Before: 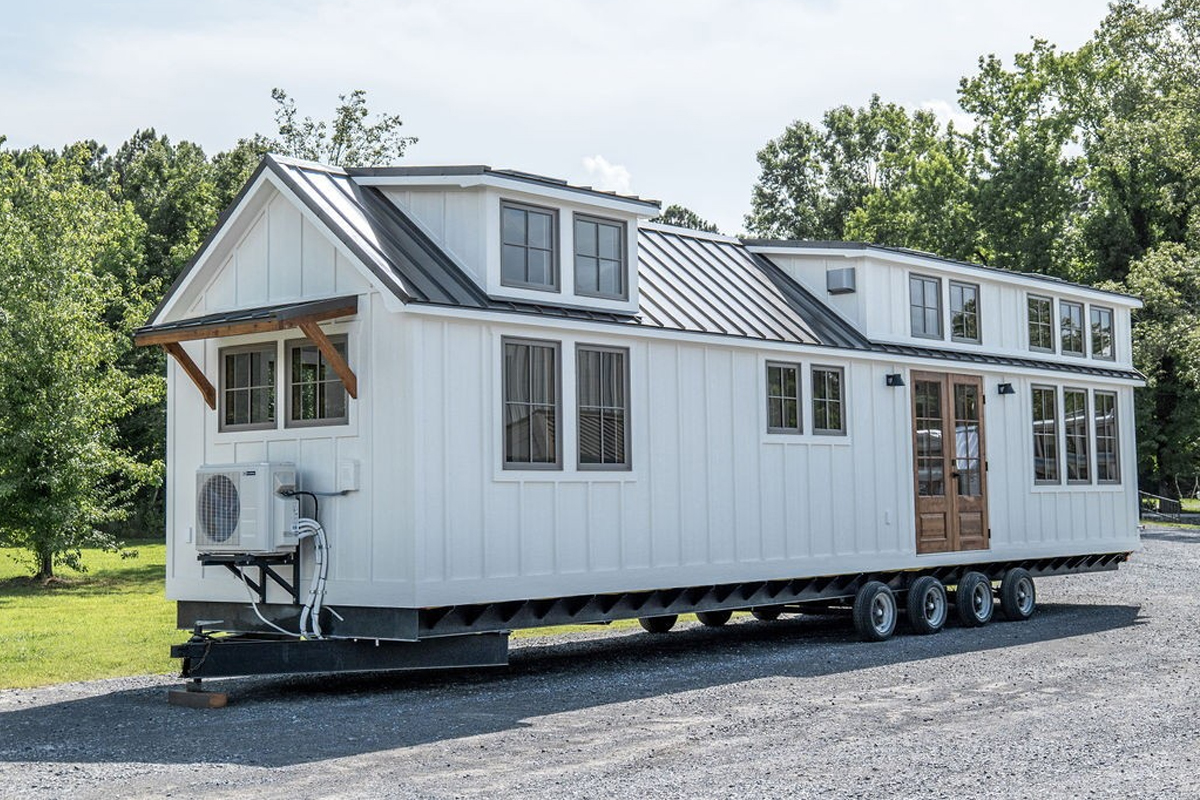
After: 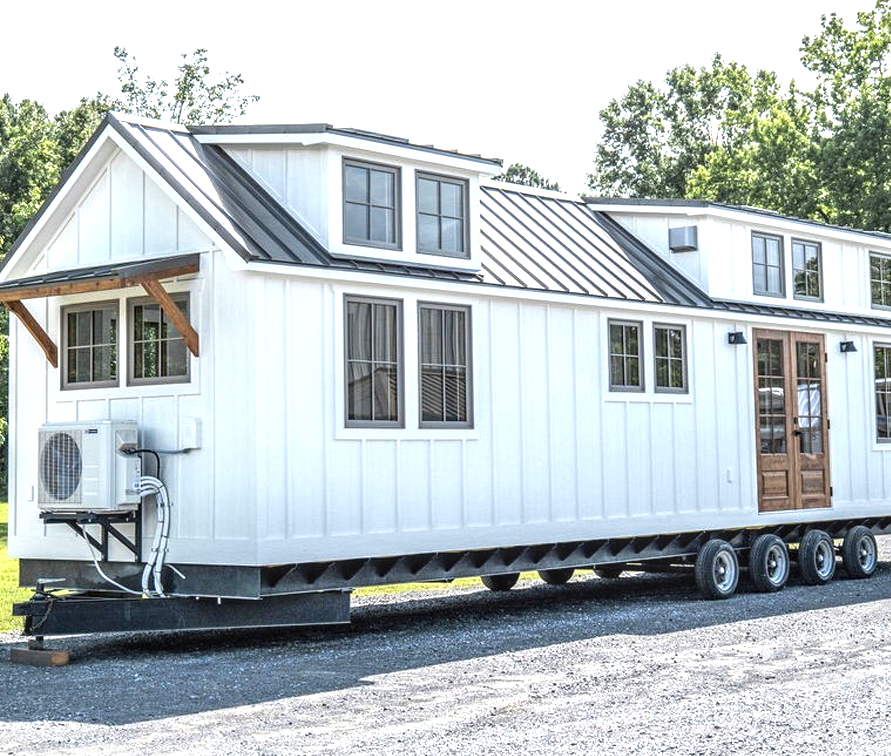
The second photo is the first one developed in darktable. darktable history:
exposure: black level correction -0.001, exposure 0.901 EV, compensate highlight preservation false
local contrast: on, module defaults
crop and rotate: left 13.171%, top 5.402%, right 12.534%
